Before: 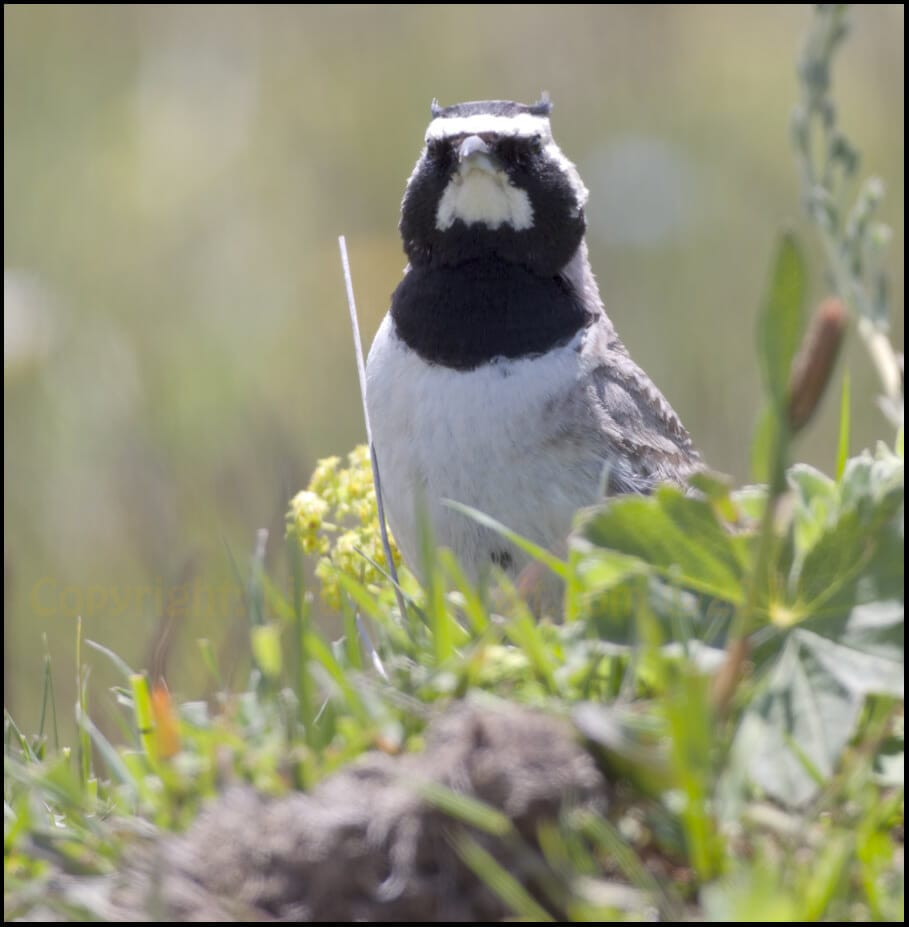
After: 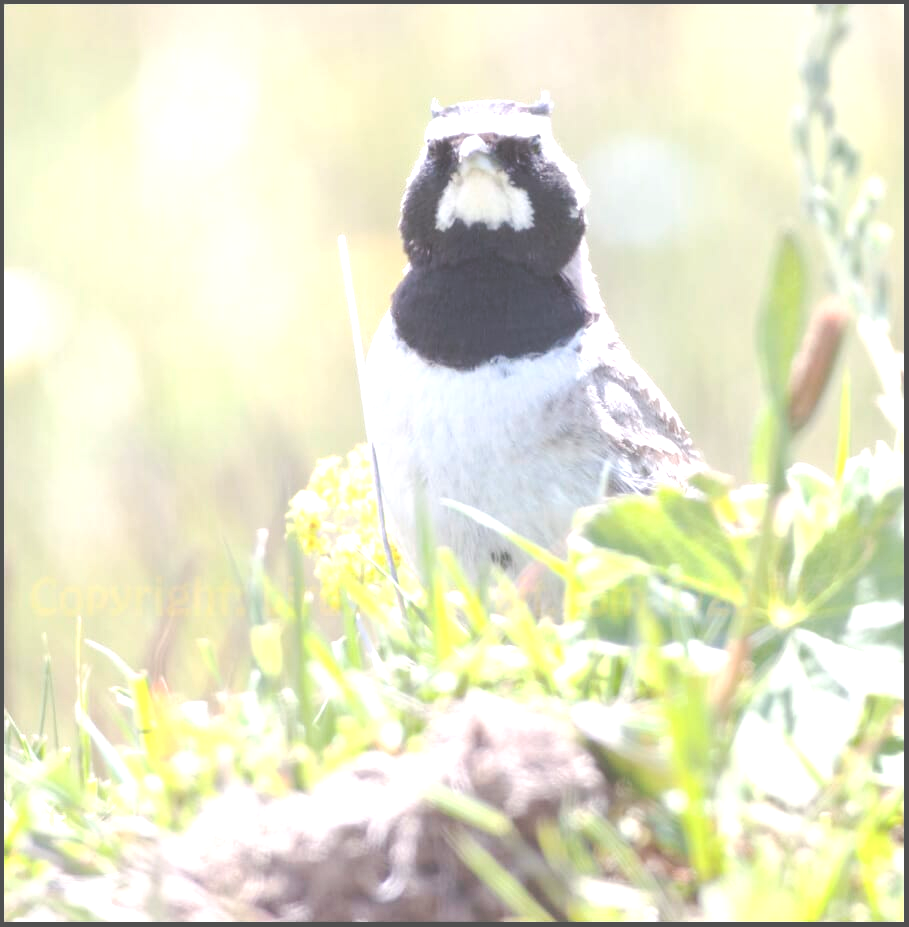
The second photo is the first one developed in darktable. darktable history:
exposure: black level correction -0.023, exposure 1.397 EV, compensate highlight preservation false
tone curve: curves: ch0 [(0, 0) (0.003, 0.005) (0.011, 0.011) (0.025, 0.022) (0.044, 0.038) (0.069, 0.062) (0.1, 0.091) (0.136, 0.128) (0.177, 0.183) (0.224, 0.246) (0.277, 0.325) (0.335, 0.403) (0.399, 0.473) (0.468, 0.557) (0.543, 0.638) (0.623, 0.709) (0.709, 0.782) (0.801, 0.847) (0.898, 0.923) (1, 1)], preserve colors none
local contrast: highlights 100%, shadows 100%, detail 120%, midtone range 0.2
